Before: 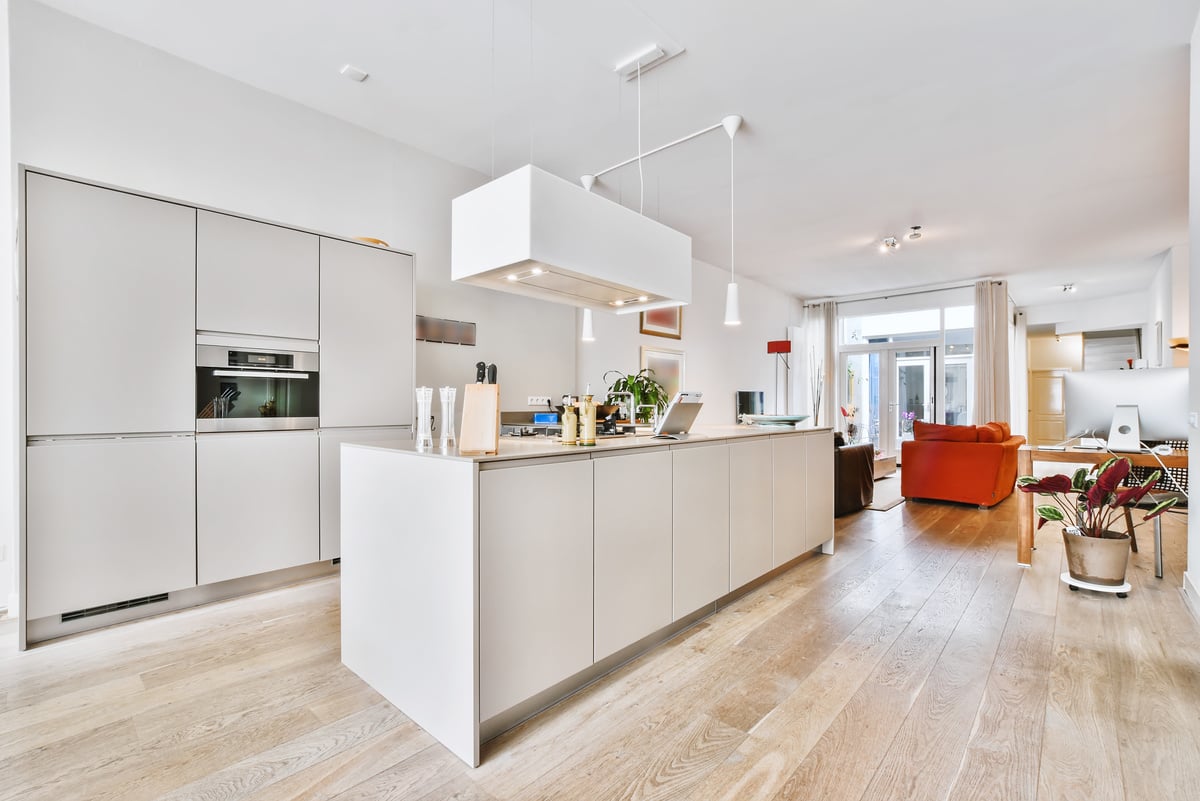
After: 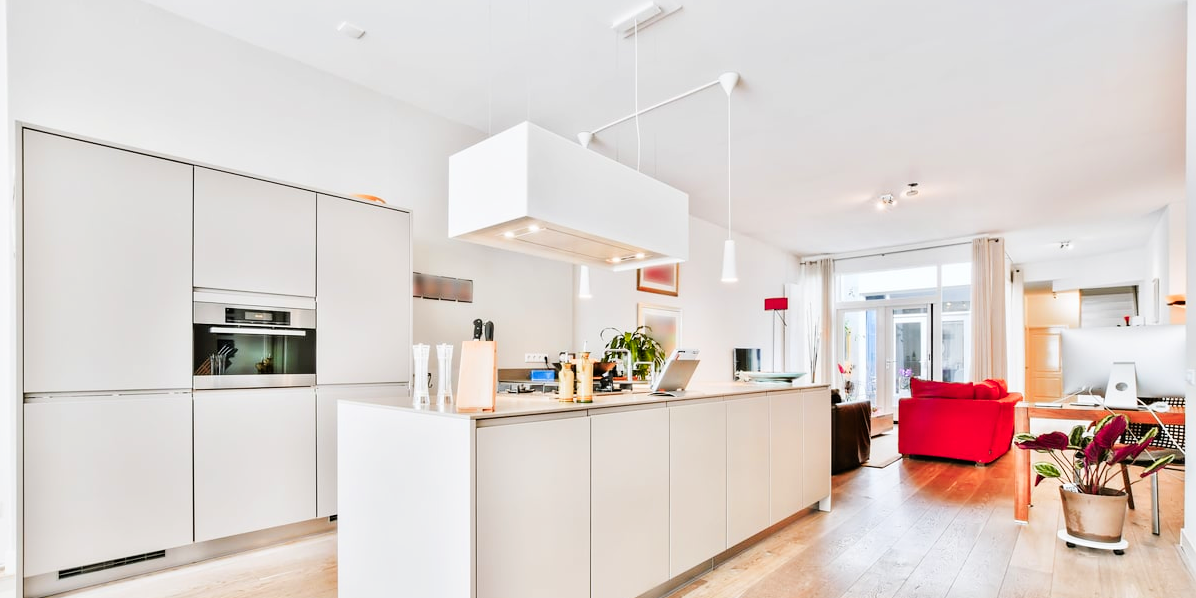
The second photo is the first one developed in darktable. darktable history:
crop: left 0.284%, top 5.464%, bottom 19.864%
filmic rgb: black relative exposure -7.65 EV, white relative exposure 4.56 EV, hardness 3.61
color zones: curves: ch1 [(0.24, 0.634) (0.75, 0.5)]; ch2 [(0.253, 0.437) (0.745, 0.491)]
levels: mode automatic
contrast brightness saturation: contrast 0.053
